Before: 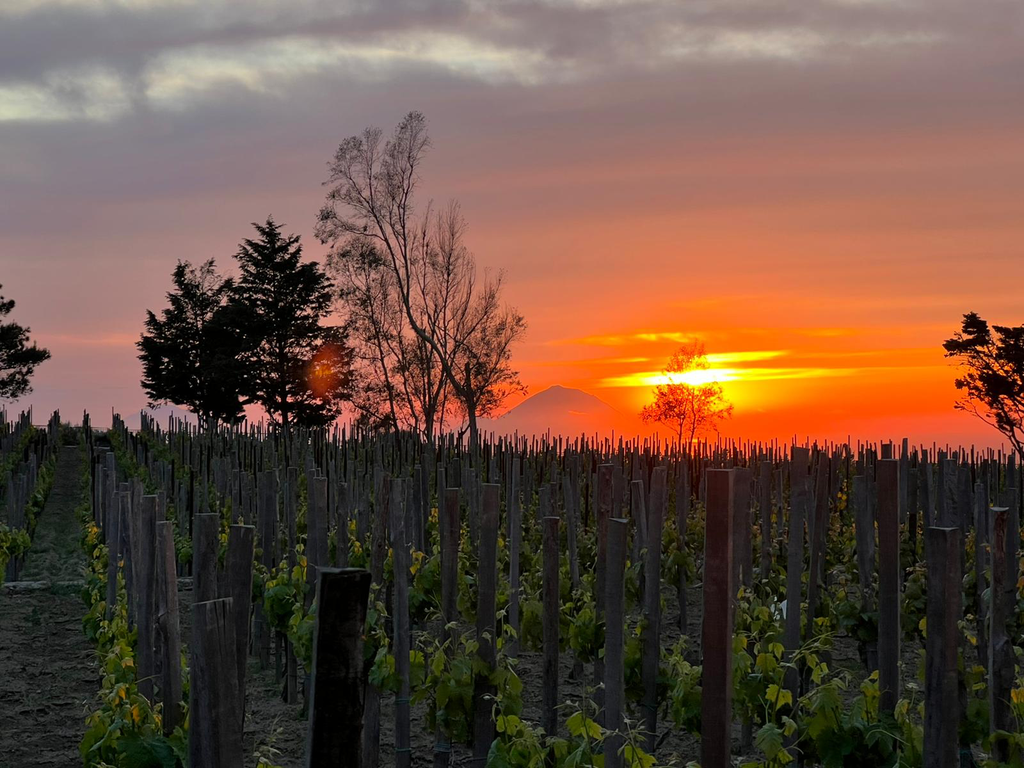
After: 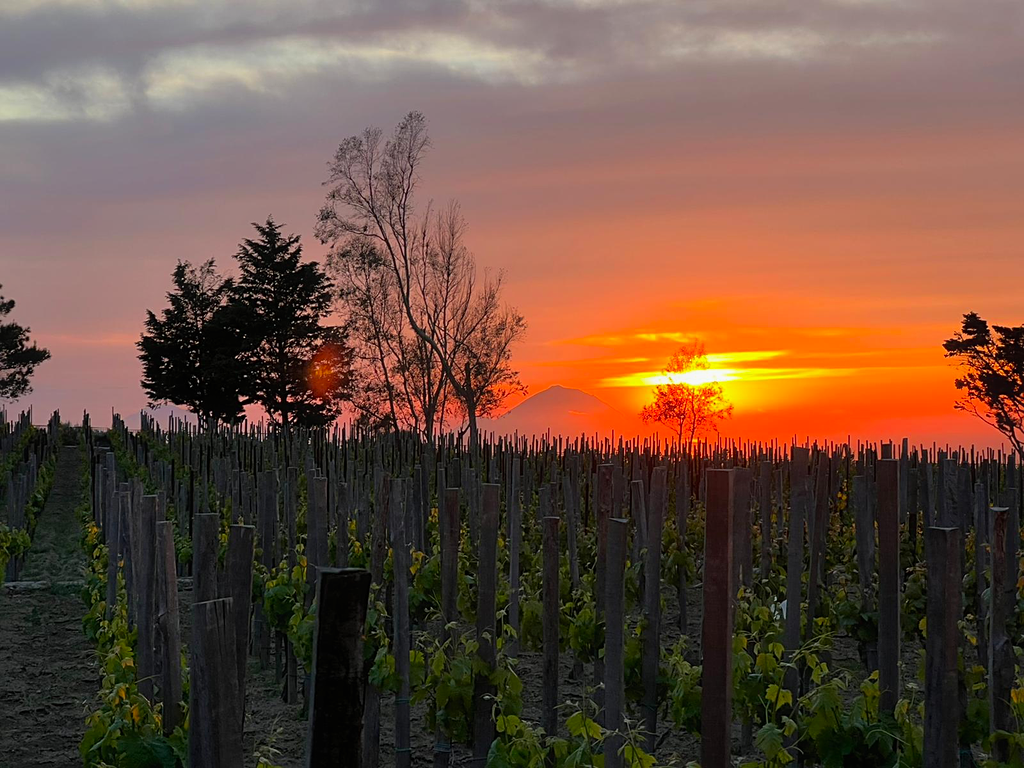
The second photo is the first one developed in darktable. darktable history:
contrast brightness saturation: contrast 0.036, saturation 0.073
contrast equalizer: y [[0.5, 0.488, 0.462, 0.461, 0.491, 0.5], [0.5 ×6], [0.5 ×6], [0 ×6], [0 ×6]]
sharpen: amount 0.213
